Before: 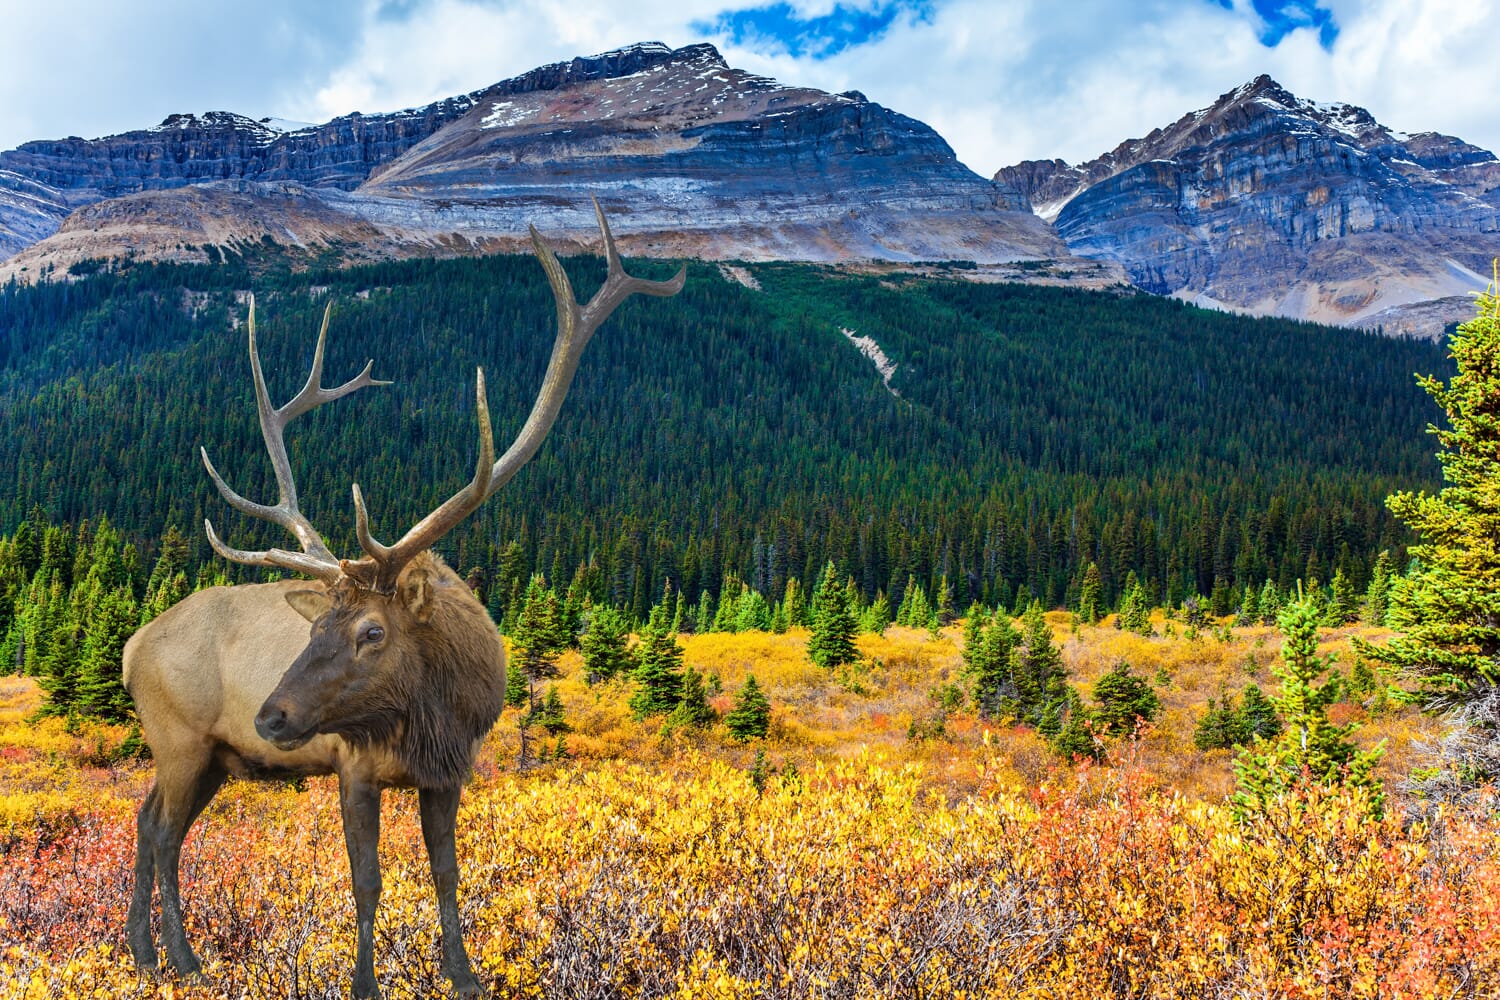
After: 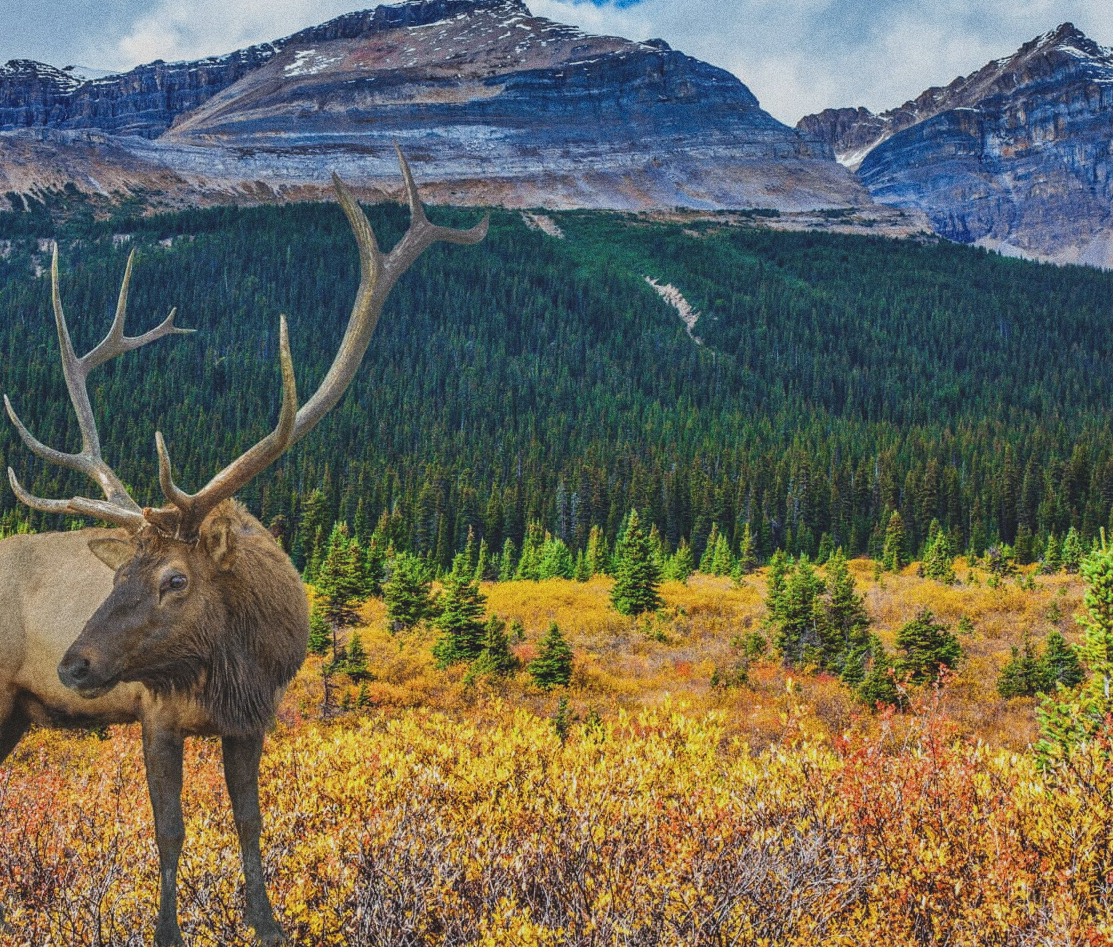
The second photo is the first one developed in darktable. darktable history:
tone equalizer: -8 EV 0.25 EV, -7 EV 0.417 EV, -6 EV 0.417 EV, -5 EV 0.25 EV, -3 EV -0.25 EV, -2 EV -0.417 EV, -1 EV -0.417 EV, +0 EV -0.25 EV, edges refinement/feathering 500, mask exposure compensation -1.57 EV, preserve details guided filter
local contrast: on, module defaults
exposure: black level correction -0.015, exposure -0.125 EV, compensate highlight preservation false
crop and rotate: left 13.15%, top 5.251%, right 12.609%
grain: coarseness 0.09 ISO, strength 40%
